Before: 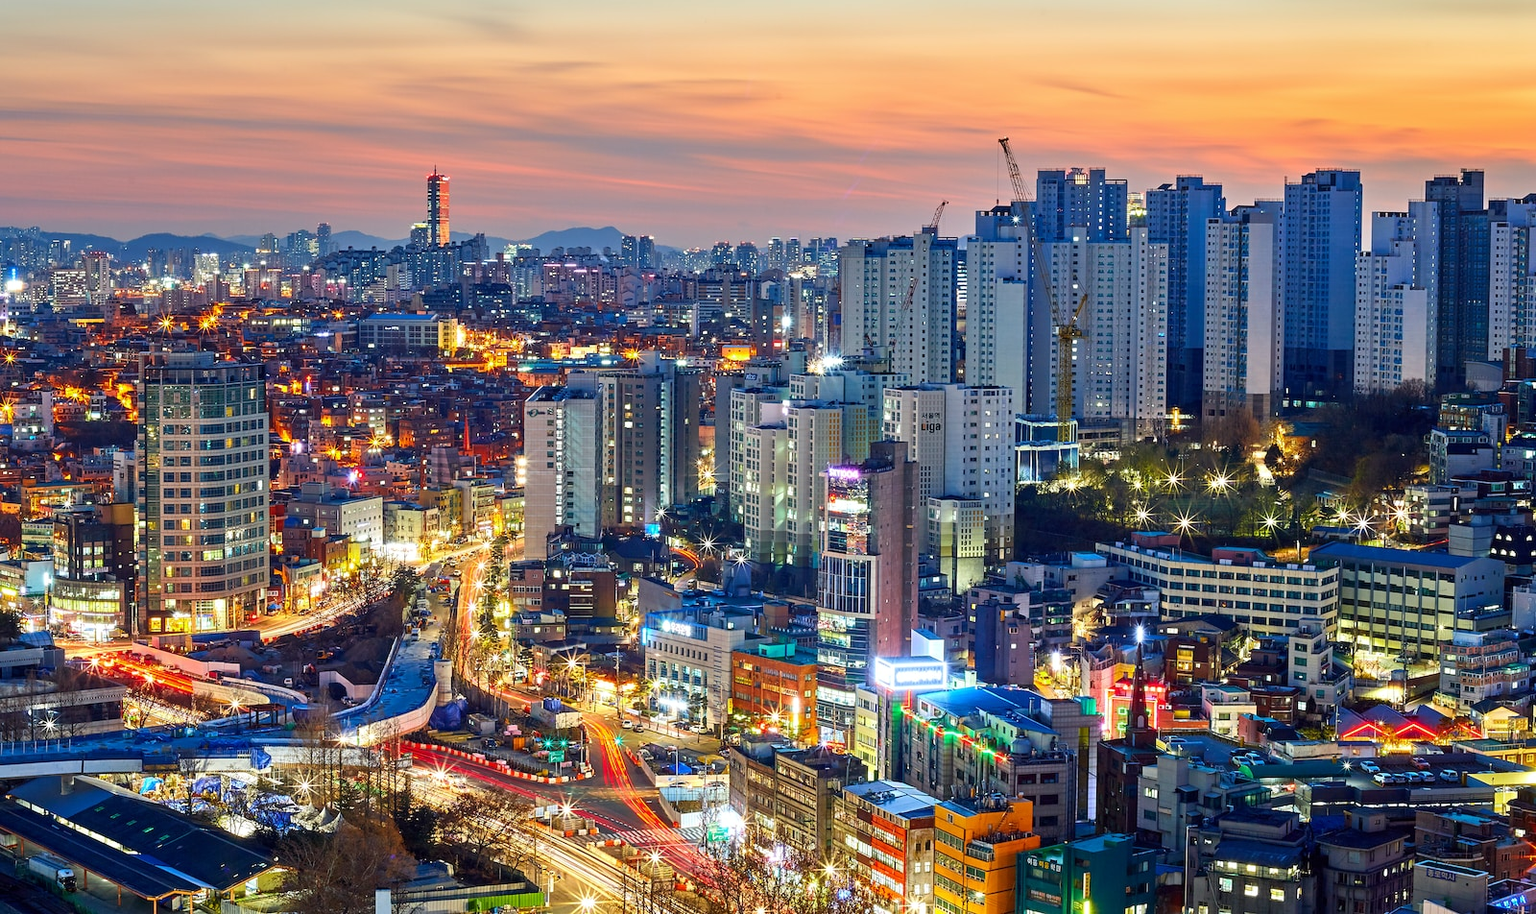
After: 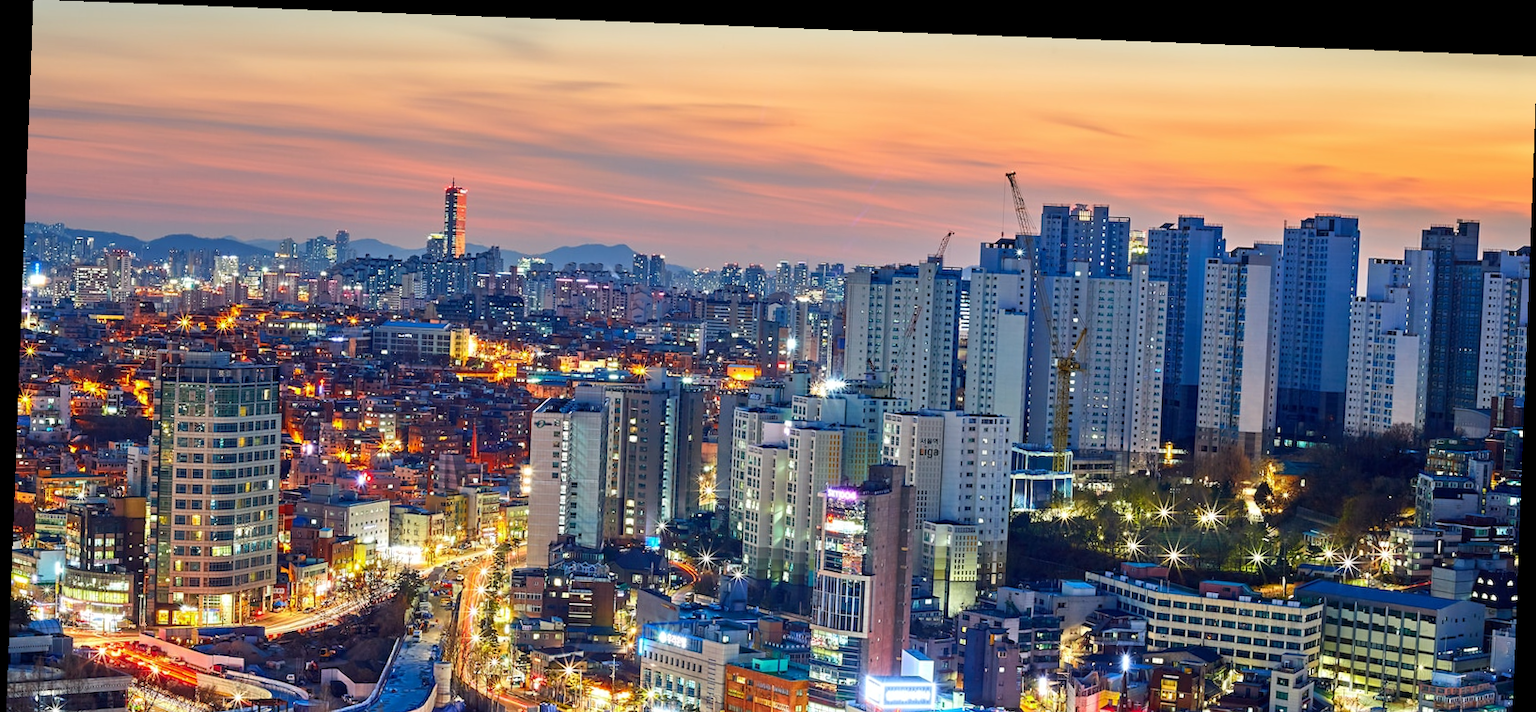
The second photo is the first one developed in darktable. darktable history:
crop: bottom 24.988%
rotate and perspective: rotation 2.17°, automatic cropping off
